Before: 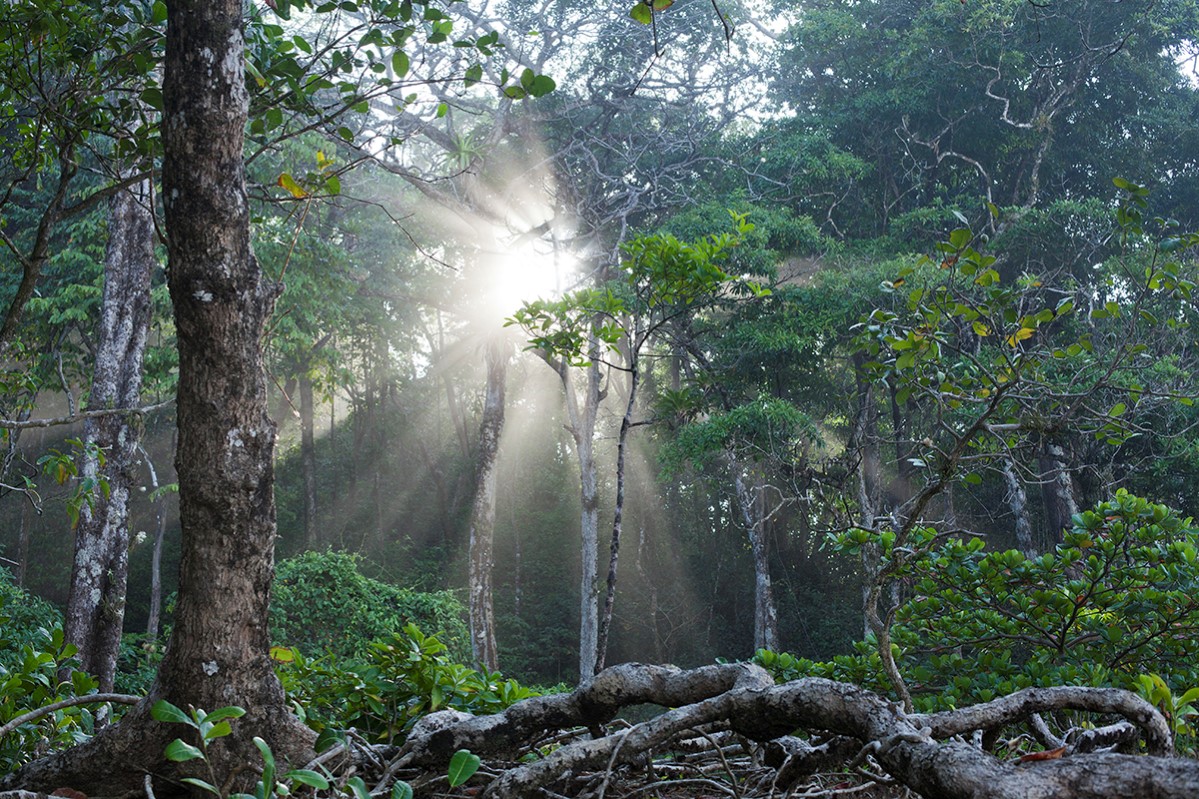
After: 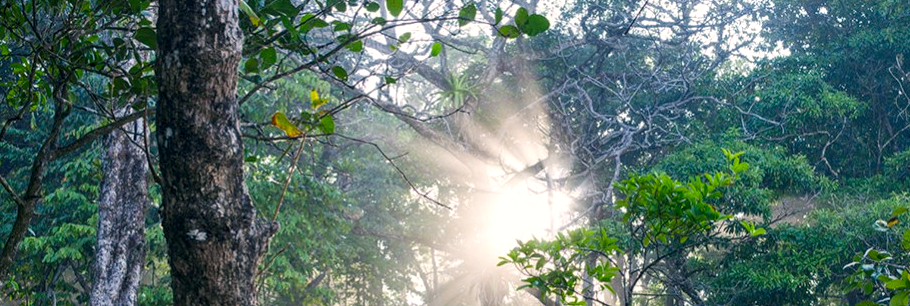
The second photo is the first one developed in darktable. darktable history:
color correction: highlights a* 5.47, highlights b* 5.31, shadows a* -4.87, shadows b* -5.05
contrast brightness saturation: brightness -0.02, saturation 0.342
crop: left 0.542%, top 7.641%, right 23.248%, bottom 54.037%
local contrast: on, module defaults
